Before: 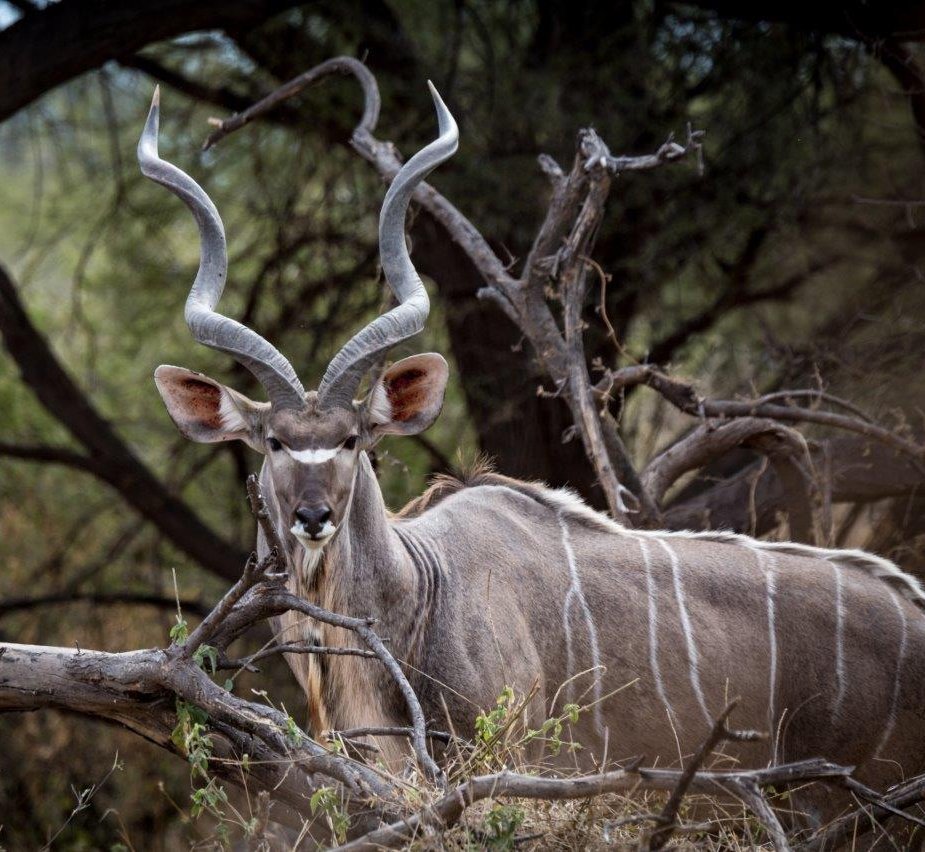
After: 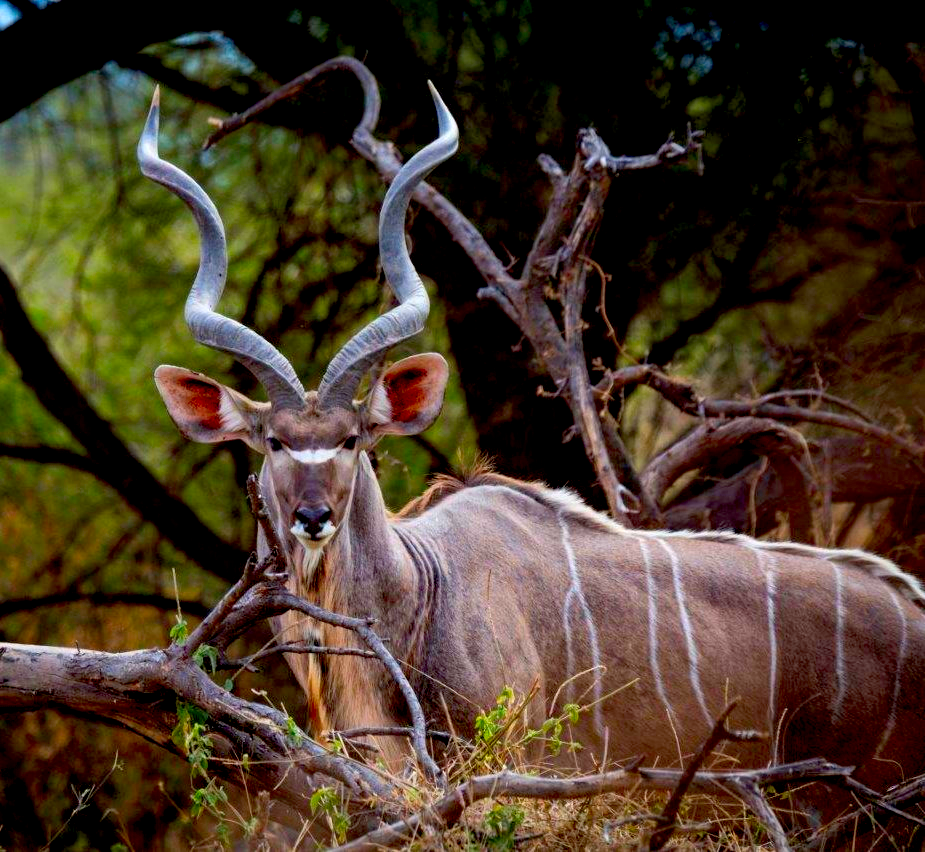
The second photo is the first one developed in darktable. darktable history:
color correction: highlights b* 0.032, saturation 2.16
exposure: black level correction 0.016, exposure -0.007 EV, compensate exposure bias true, compensate highlight preservation false
